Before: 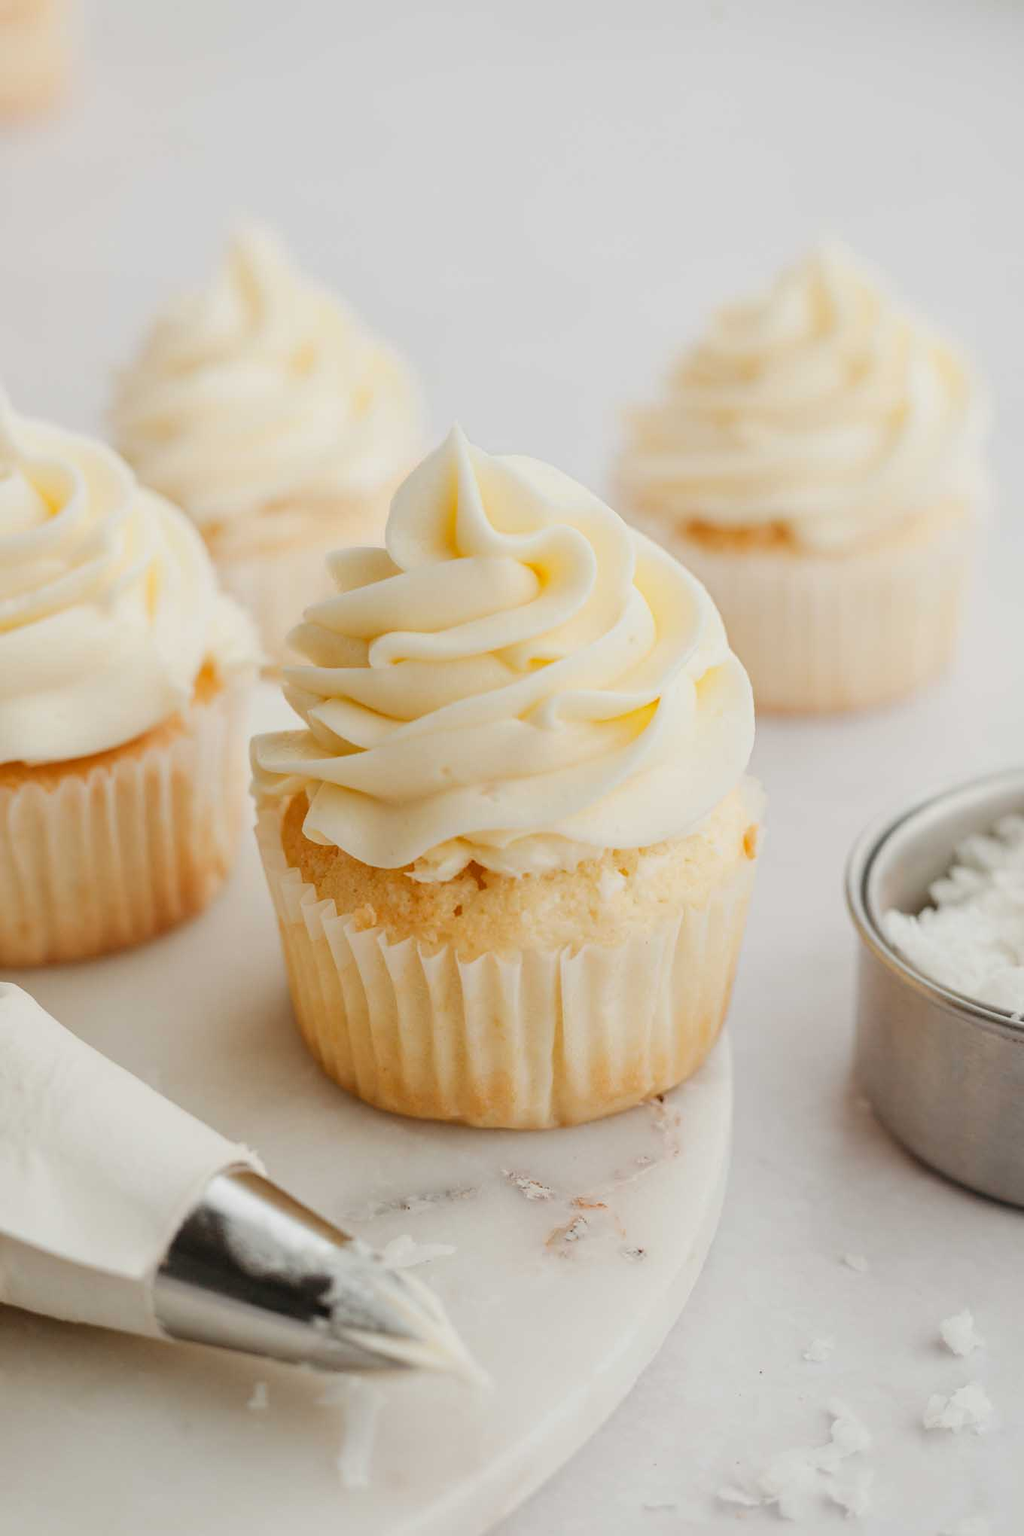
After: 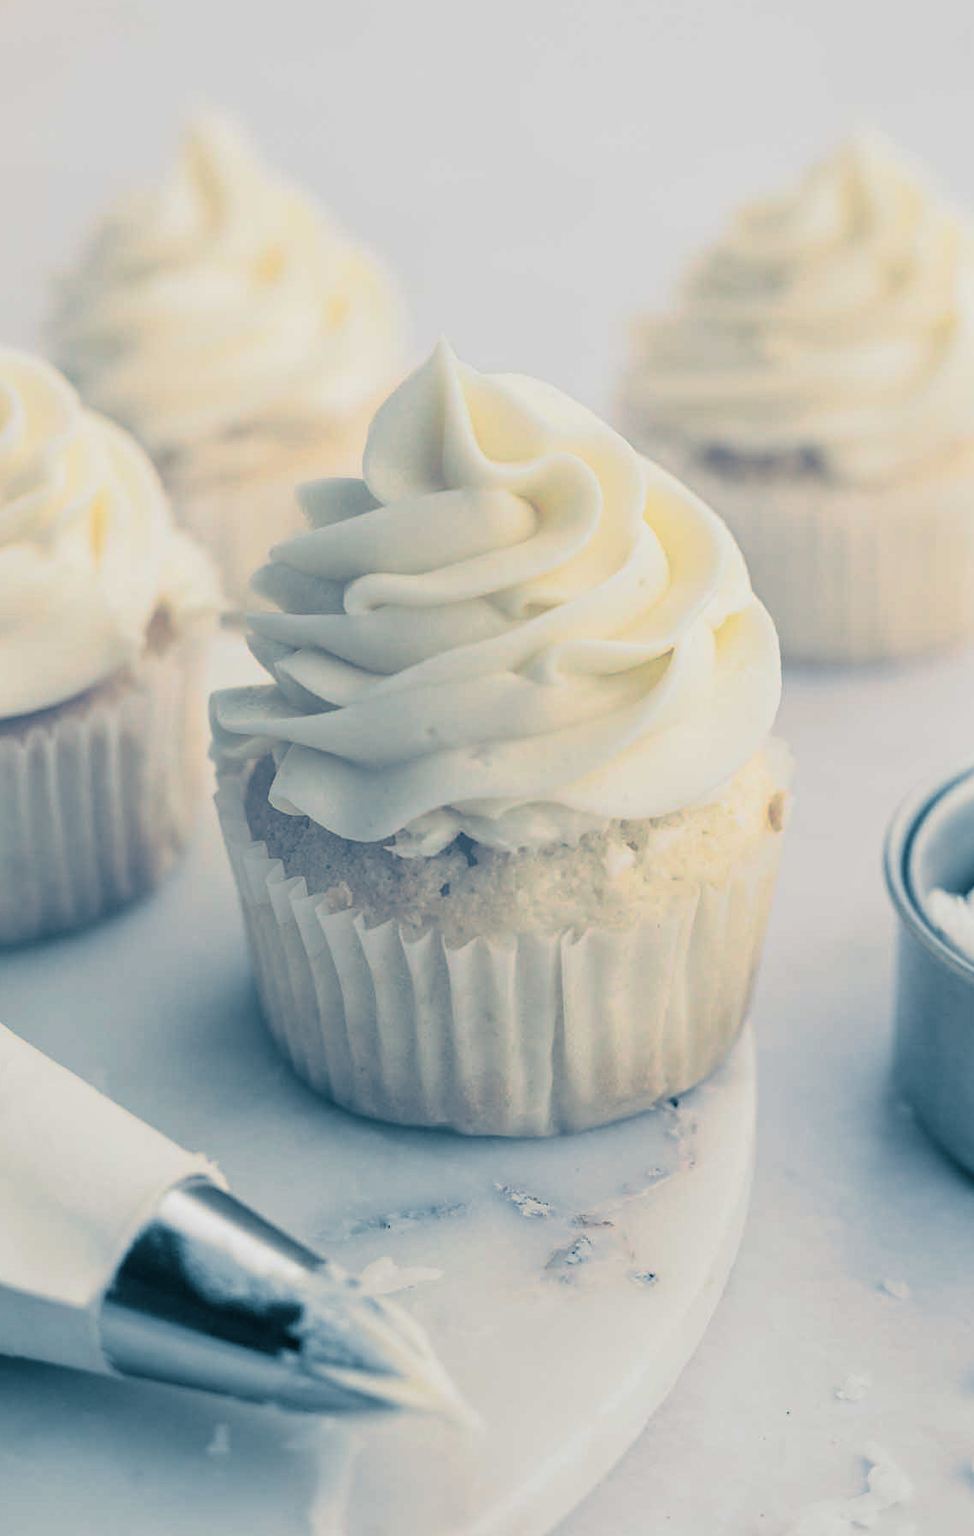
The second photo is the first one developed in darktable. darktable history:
split-toning: shadows › hue 212.4°, balance -70
tone equalizer: on, module defaults
crop: left 6.446%, top 8.188%, right 9.538%, bottom 3.548%
